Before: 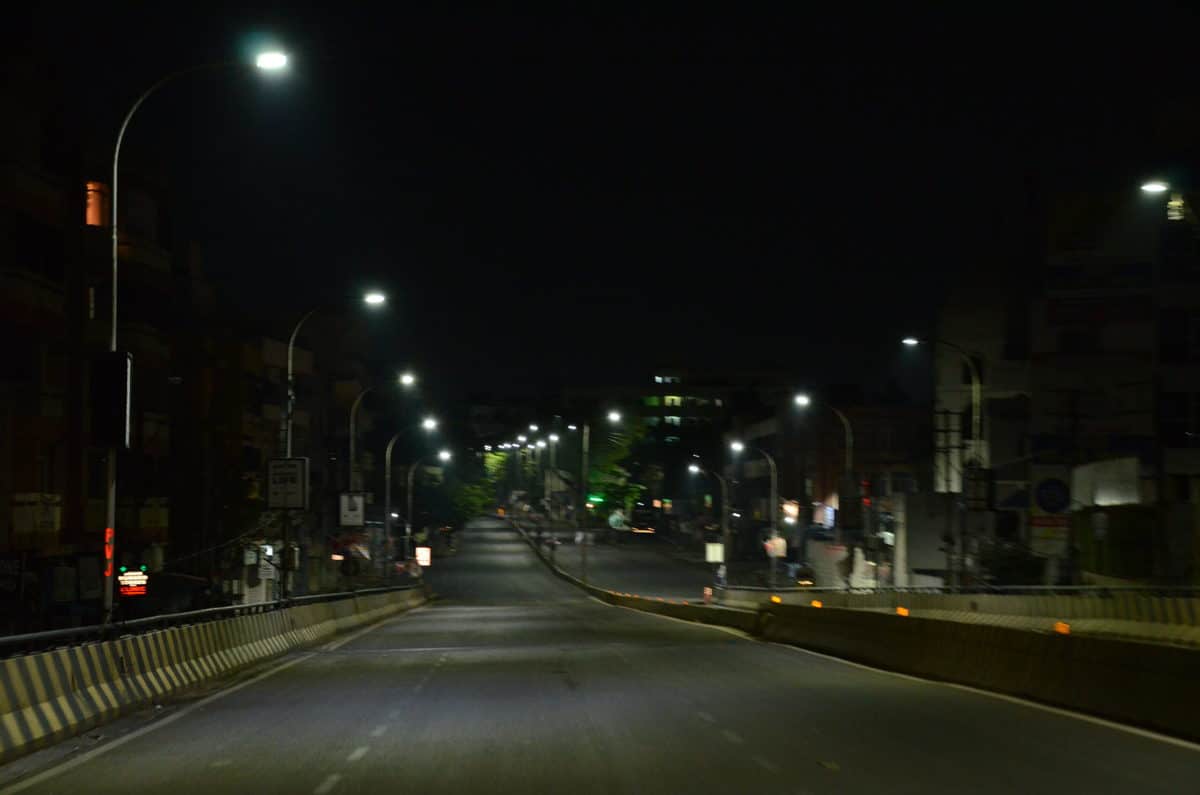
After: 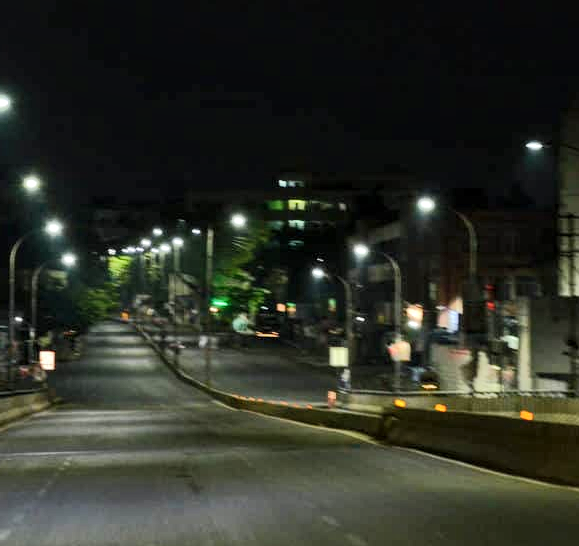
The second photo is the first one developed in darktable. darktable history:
local contrast: highlights 99%, shadows 86%, detail 160%, midtone range 0.2
shadows and highlights: radius 264.75, soften with gaussian
crop: left 31.379%, top 24.658%, right 20.326%, bottom 6.628%
